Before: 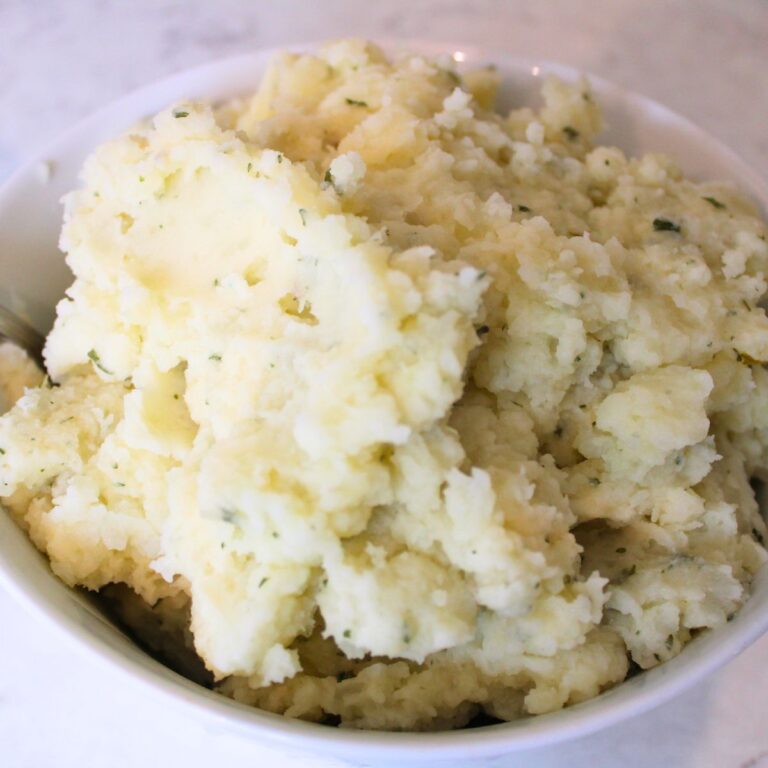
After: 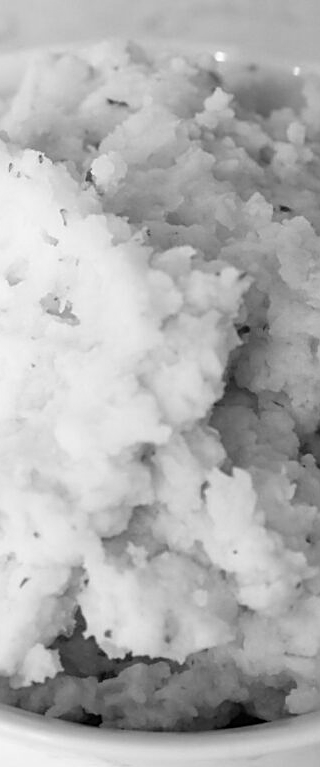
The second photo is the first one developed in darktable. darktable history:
crop: left 31.229%, right 27.105%
sharpen: on, module defaults
monochrome: on, module defaults
